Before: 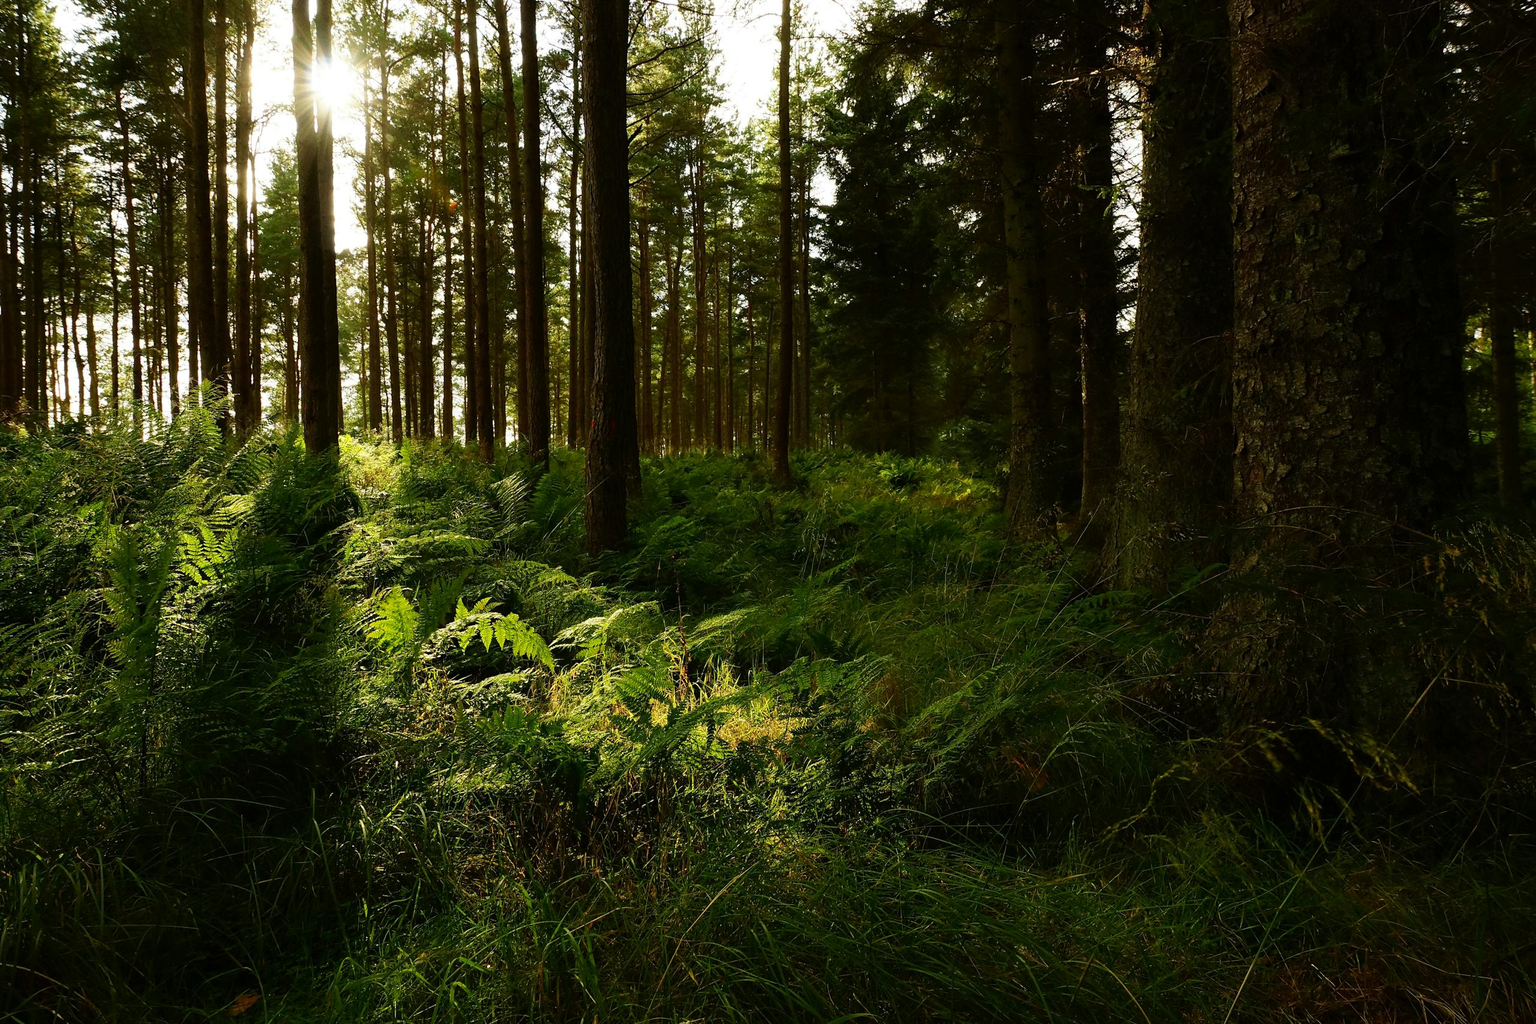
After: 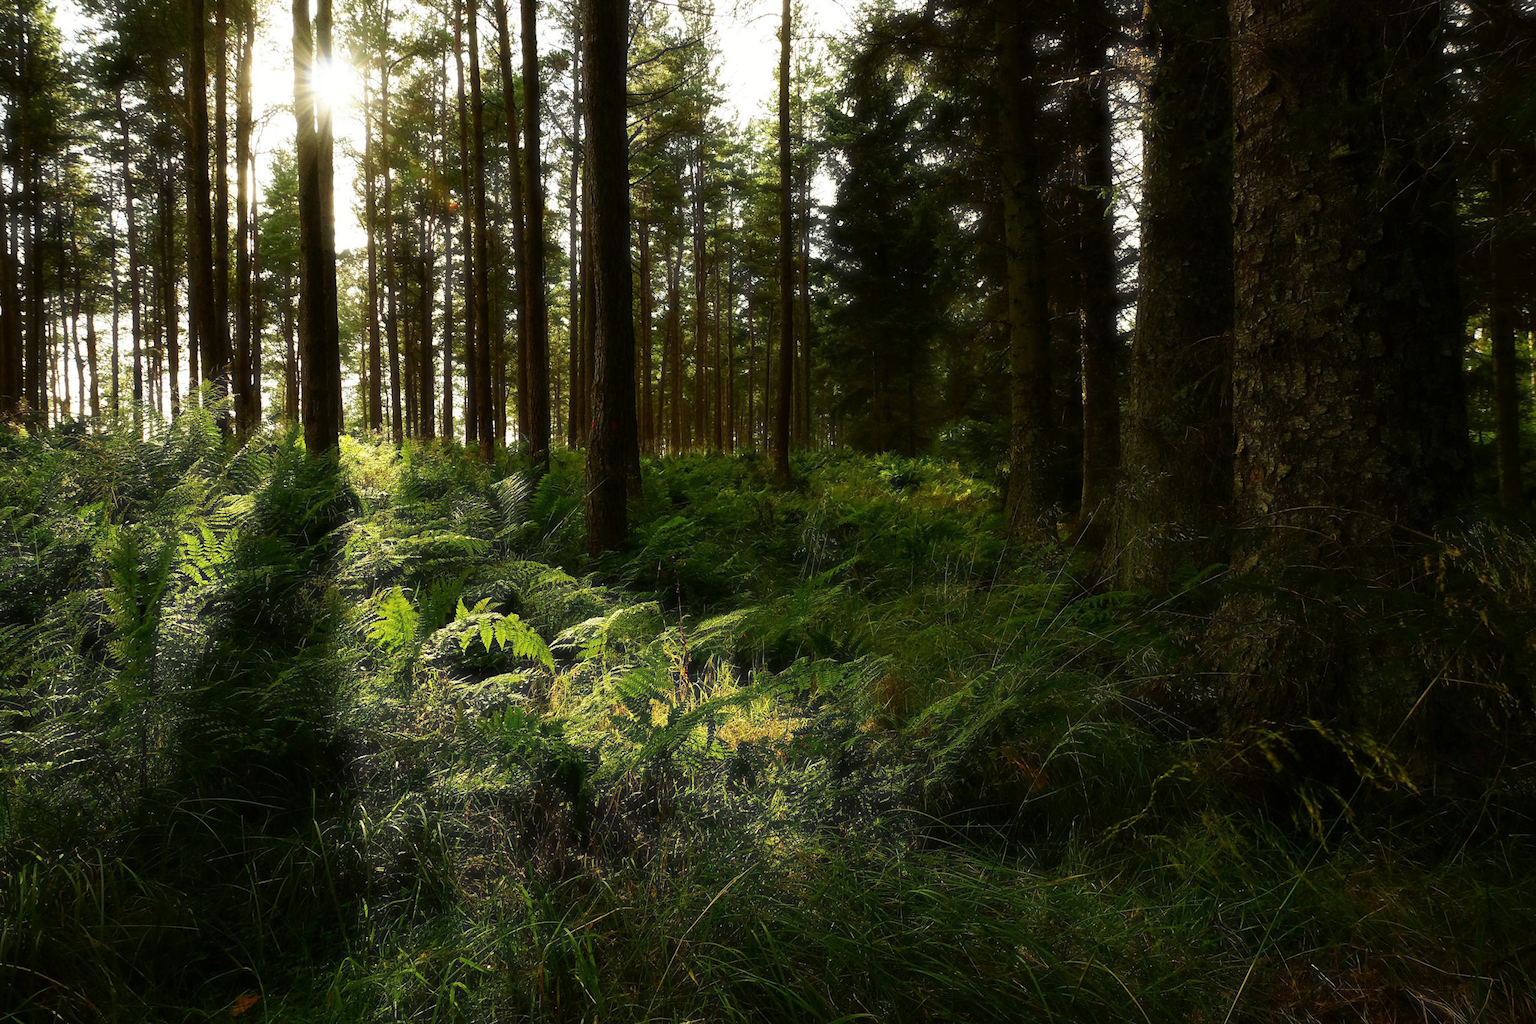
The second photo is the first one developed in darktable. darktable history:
haze removal: strength -0.097, compatibility mode true, adaptive false
